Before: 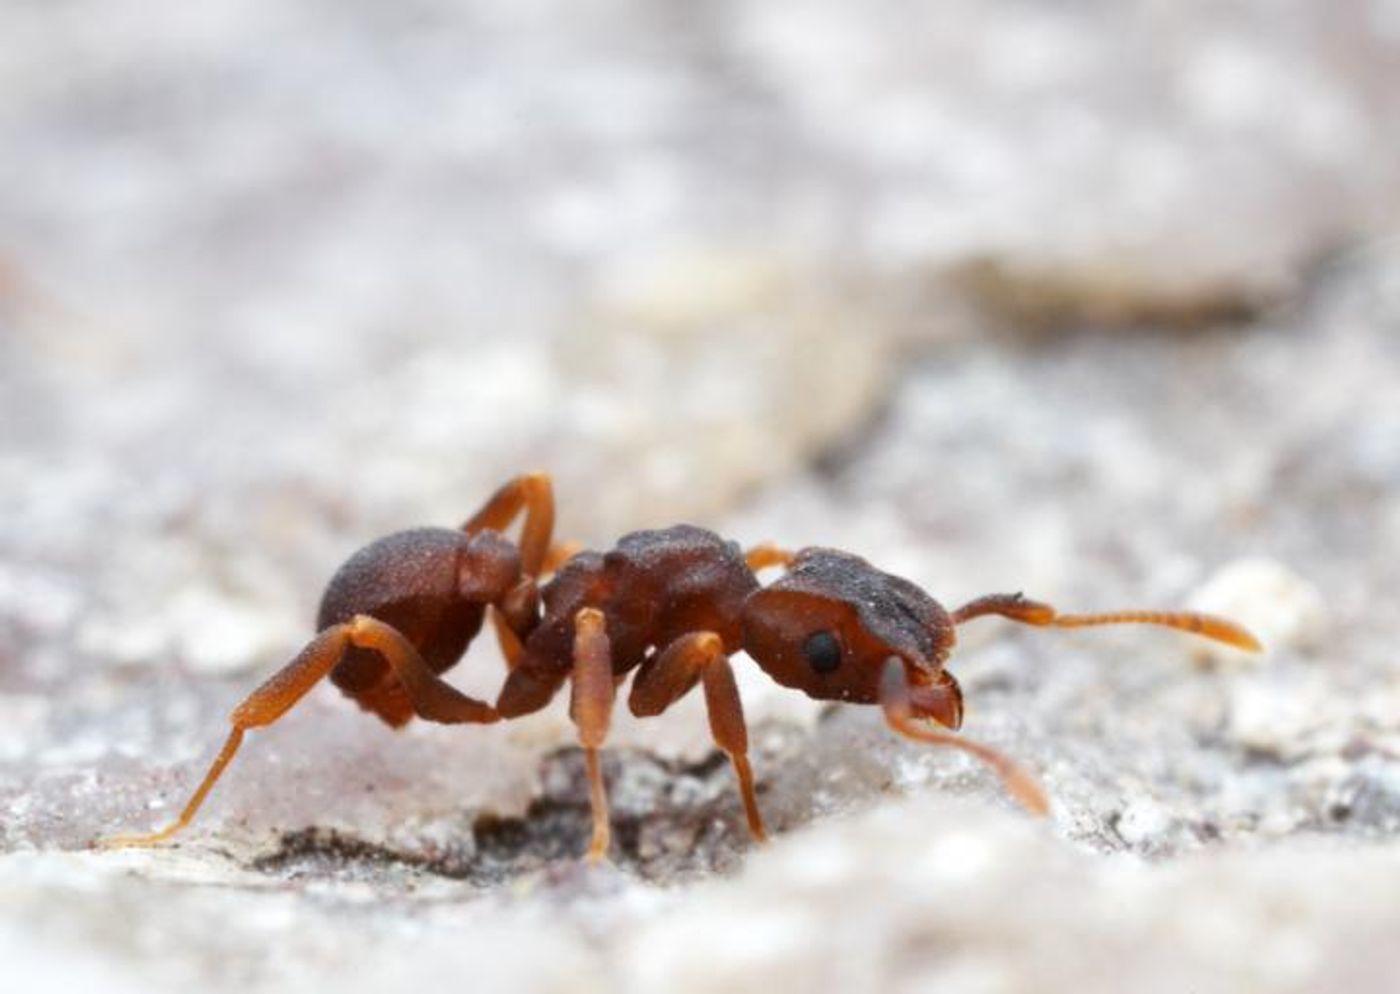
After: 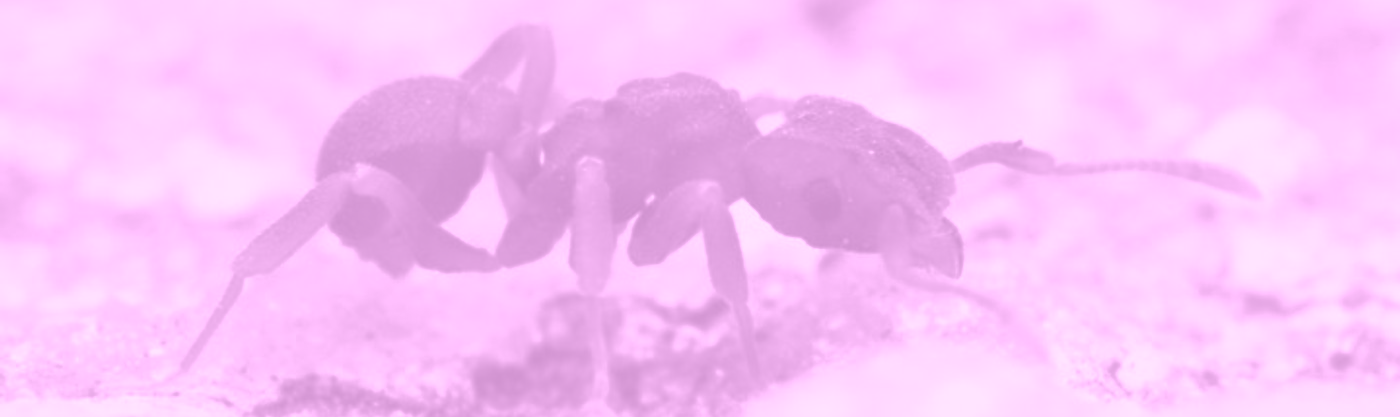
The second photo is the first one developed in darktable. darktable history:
crop: top 45.551%, bottom 12.262%
colorize: hue 331.2°, saturation 69%, source mix 30.28%, lightness 69.02%, version 1
color balance: mode lift, gamma, gain (sRGB), lift [1, 1, 0.101, 1]
